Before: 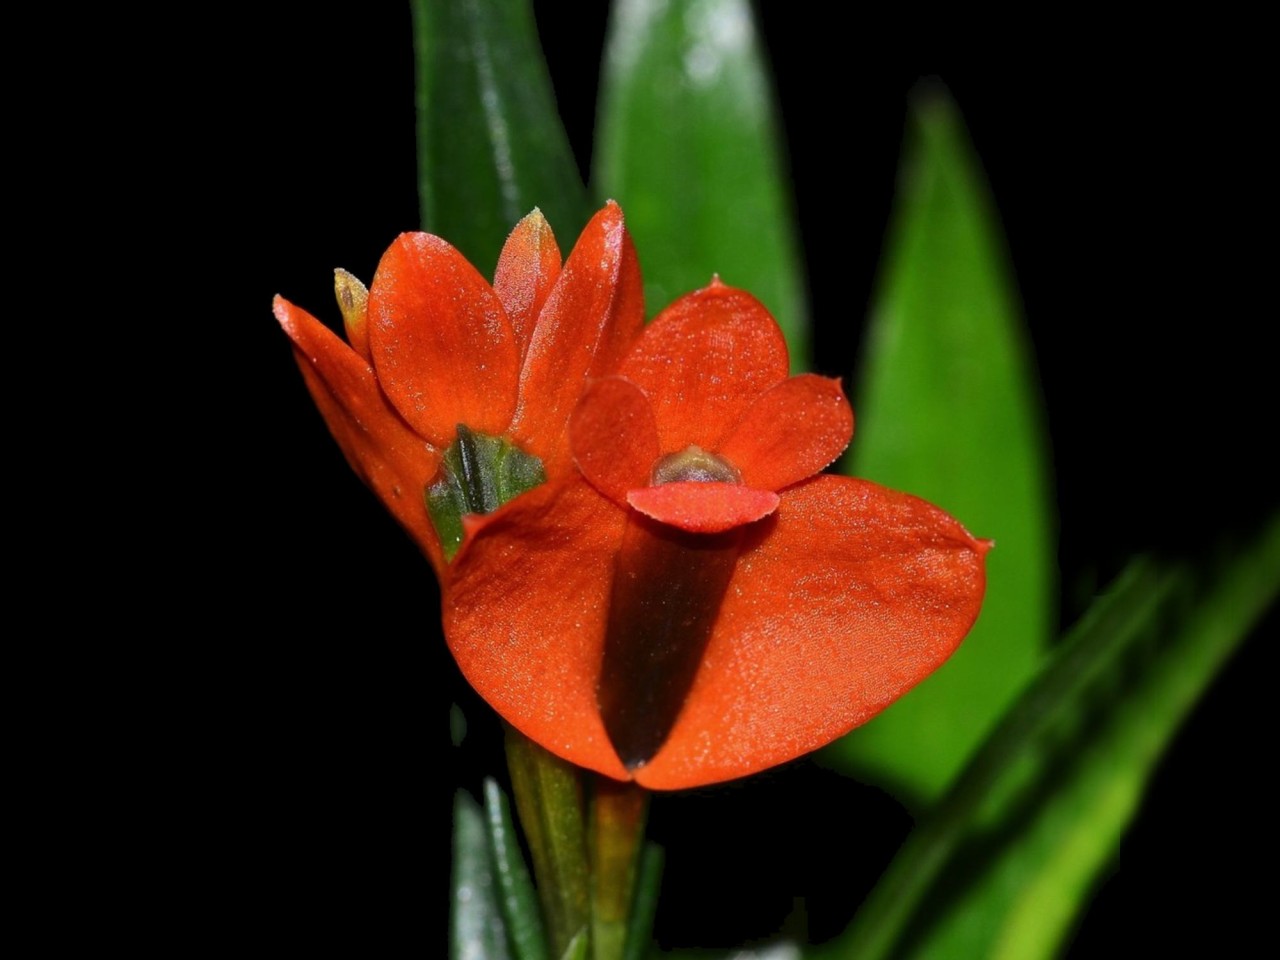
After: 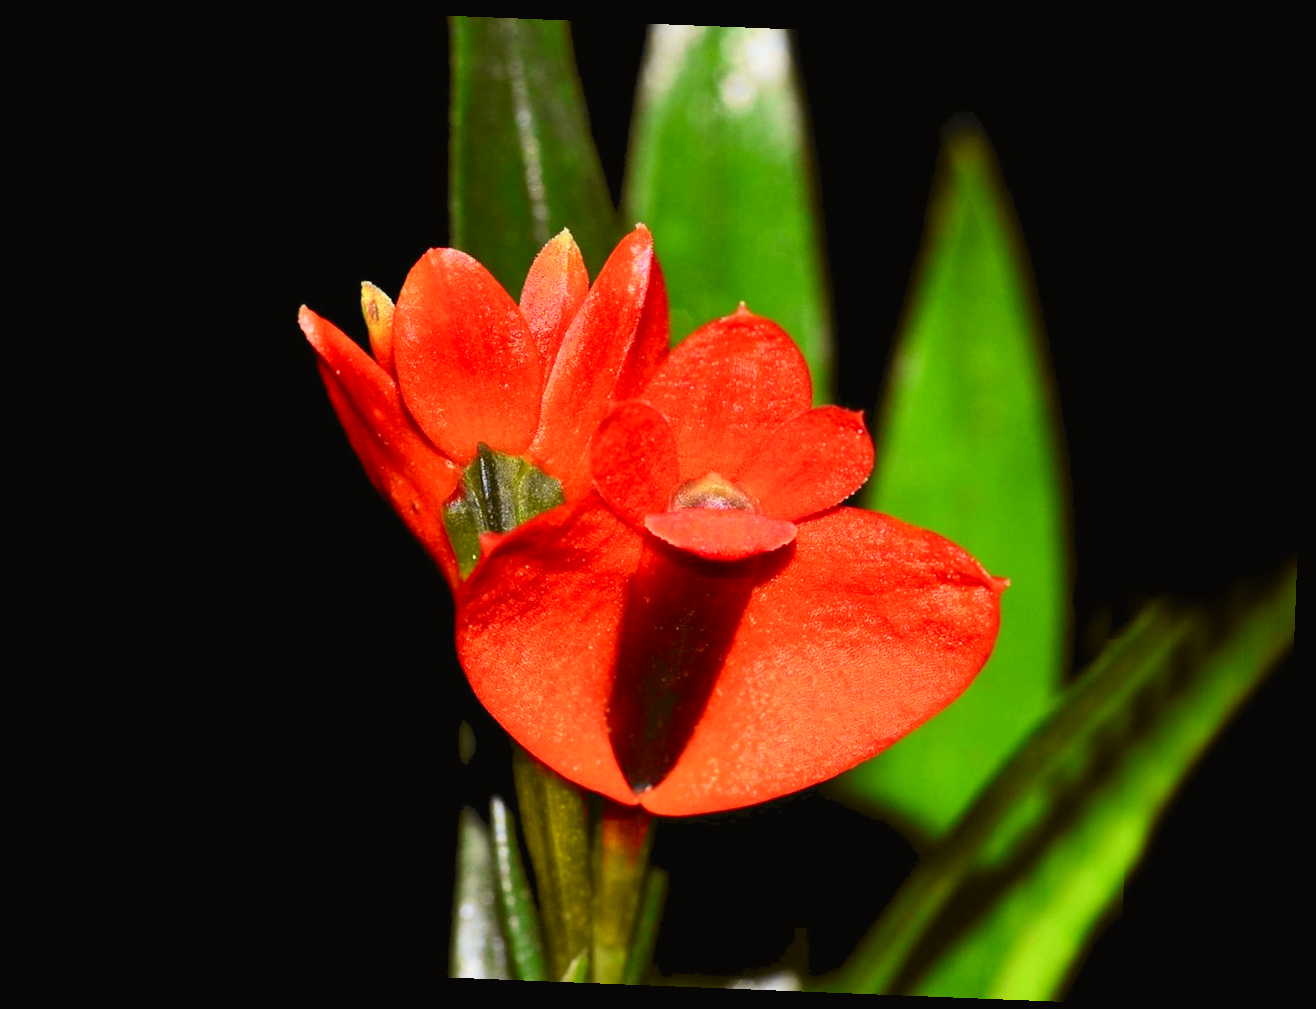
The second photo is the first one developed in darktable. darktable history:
rotate and perspective: rotation 2.27°, automatic cropping off
tone curve: curves: ch0 [(0, 0.017) (0.259, 0.344) (0.593, 0.778) (0.786, 0.931) (1, 0.999)]; ch1 [(0, 0) (0.405, 0.387) (0.442, 0.47) (0.492, 0.5) (0.511, 0.503) (0.548, 0.596) (0.7, 0.795) (1, 1)]; ch2 [(0, 0) (0.411, 0.433) (0.5, 0.504) (0.535, 0.581) (1, 1)], color space Lab, independent channels, preserve colors none
